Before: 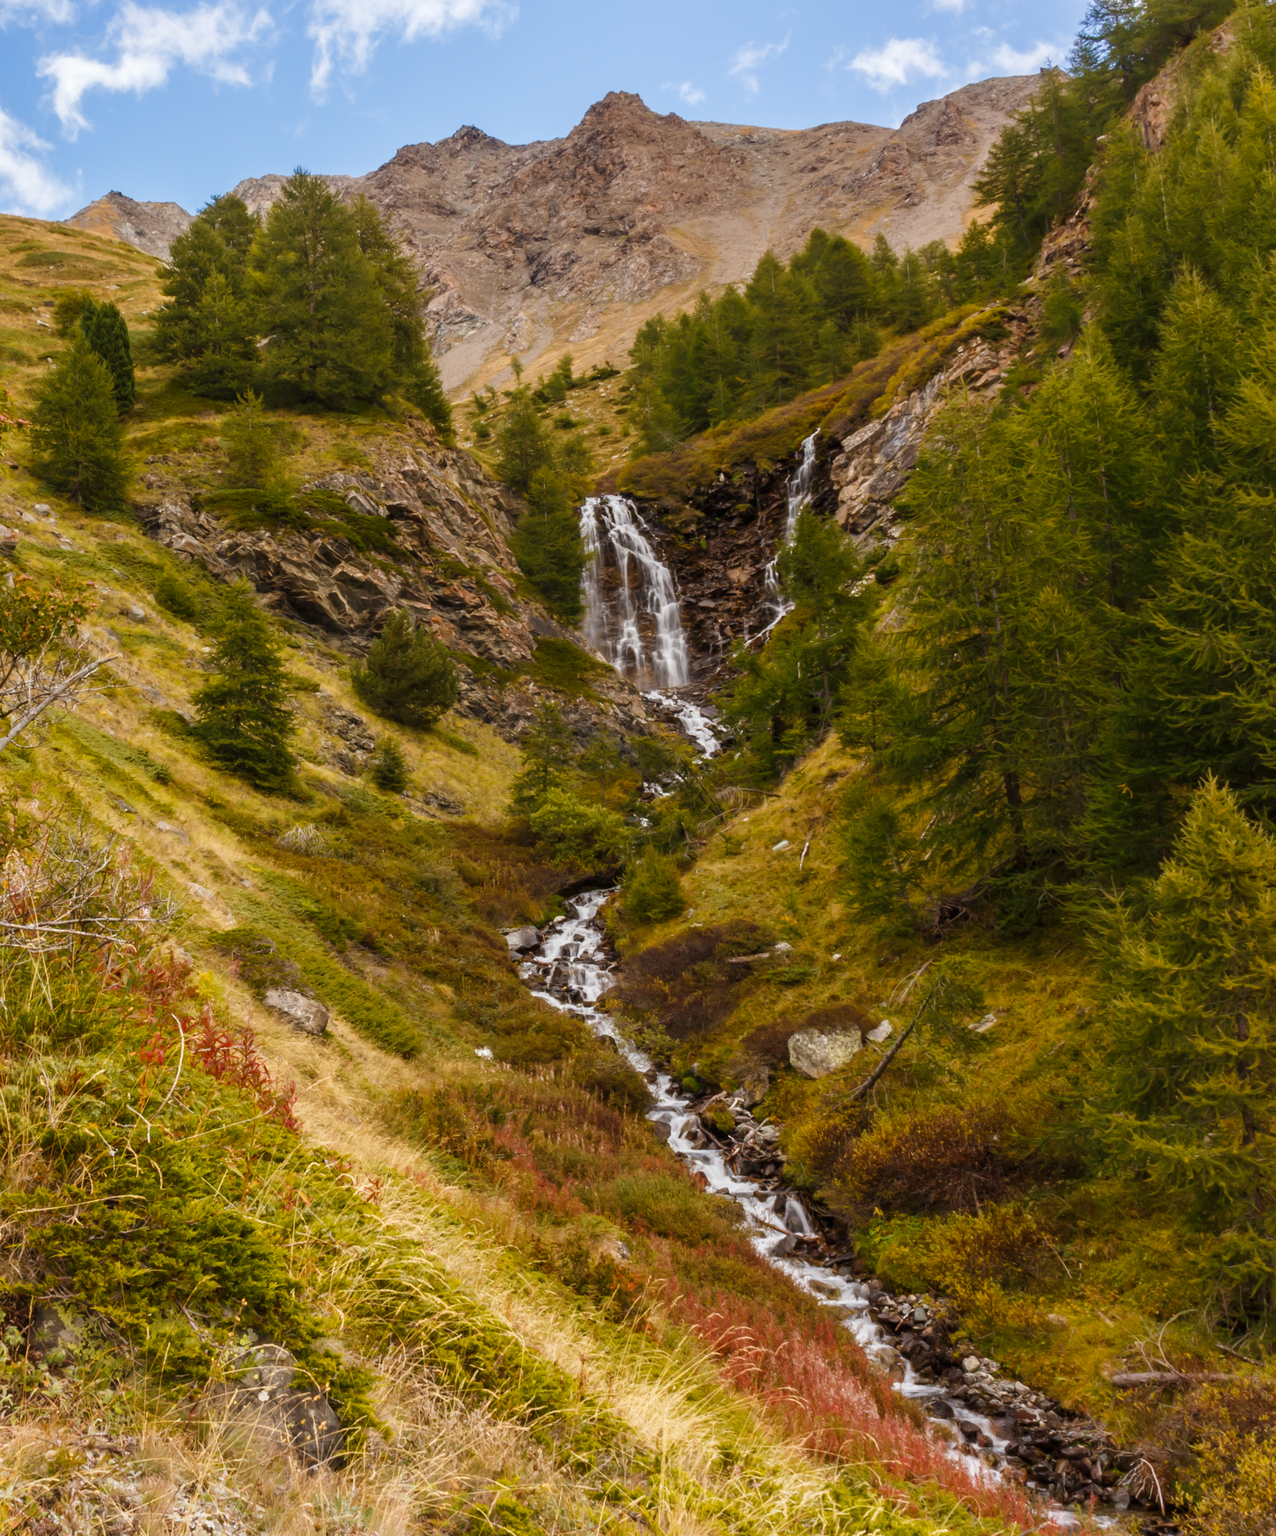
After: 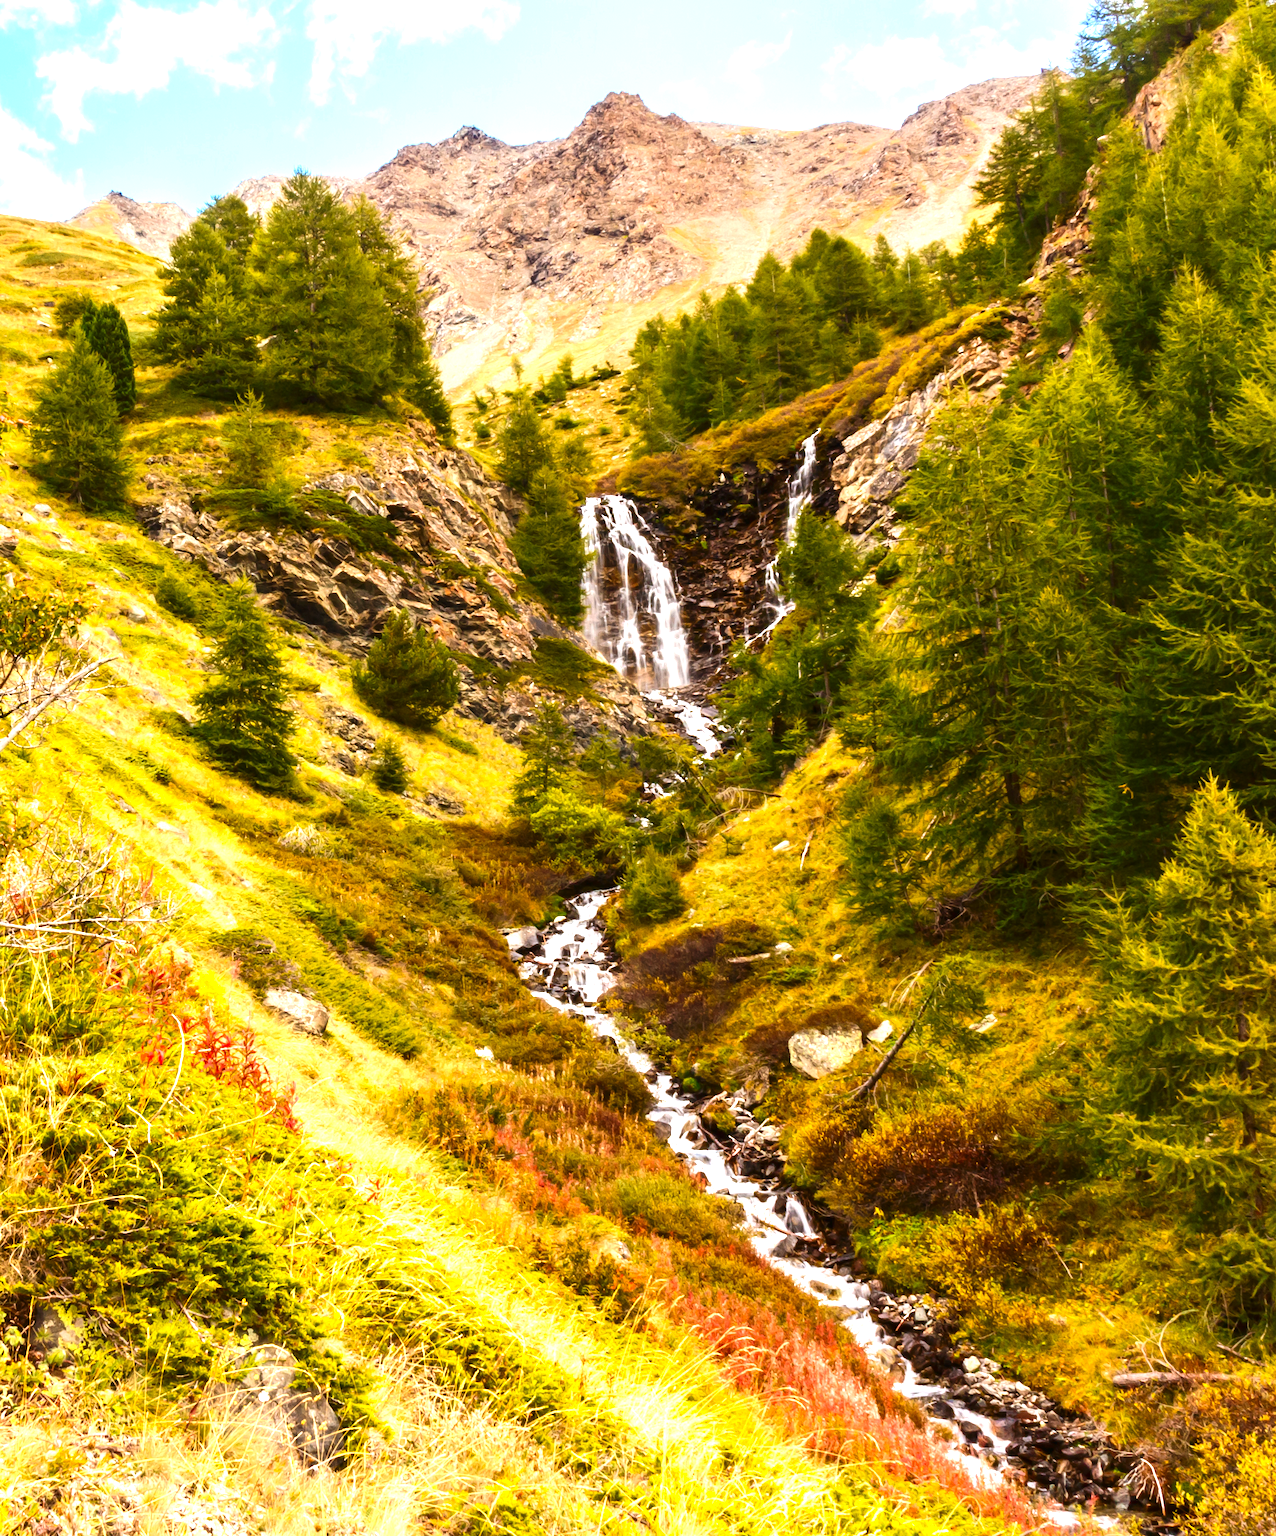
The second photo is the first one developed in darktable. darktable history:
contrast brightness saturation: contrast 0.191, brightness -0.114, saturation 0.214
exposure: black level correction -0.002, exposure 0.537 EV, compensate exposure bias true, compensate highlight preservation false
